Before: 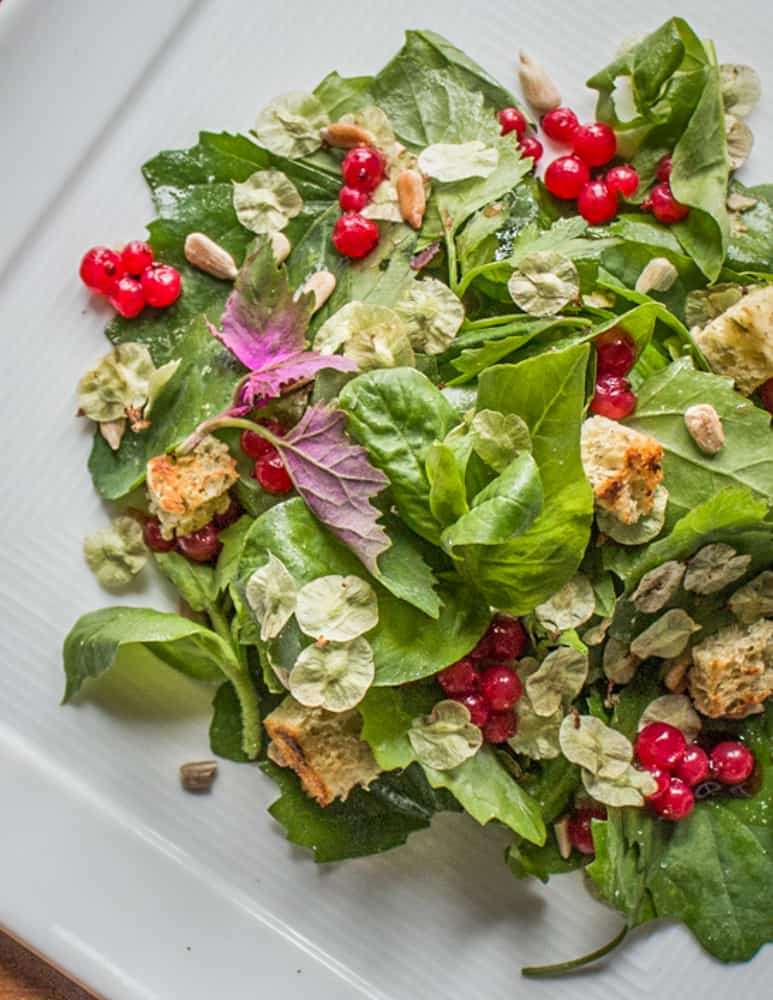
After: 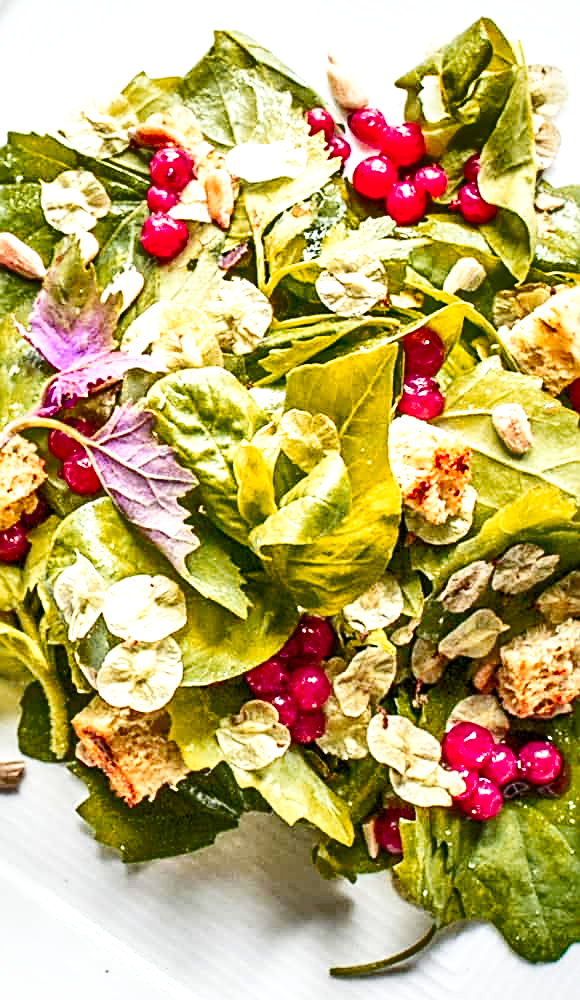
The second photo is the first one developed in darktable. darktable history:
exposure: exposure 0.607 EV, compensate exposure bias true
local contrast: mode bilateral grid, contrast 20, coarseness 51, detail 119%, midtone range 0.2
shadows and highlights: radius 336.46, shadows 28.35, highlights color adjustment 49.22%, soften with gaussian
sharpen: on, module defaults
color zones: curves: ch1 [(0.239, 0.552) (0.75, 0.5)]; ch2 [(0.25, 0.462) (0.749, 0.457)], mix 32.26%
crop and rotate: left 24.913%
base curve: curves: ch0 [(0, 0) (0.008, 0.007) (0.022, 0.029) (0.048, 0.089) (0.092, 0.197) (0.191, 0.399) (0.275, 0.534) (0.357, 0.65) (0.477, 0.78) (0.542, 0.833) (0.799, 0.973) (1, 1)], preserve colors none
